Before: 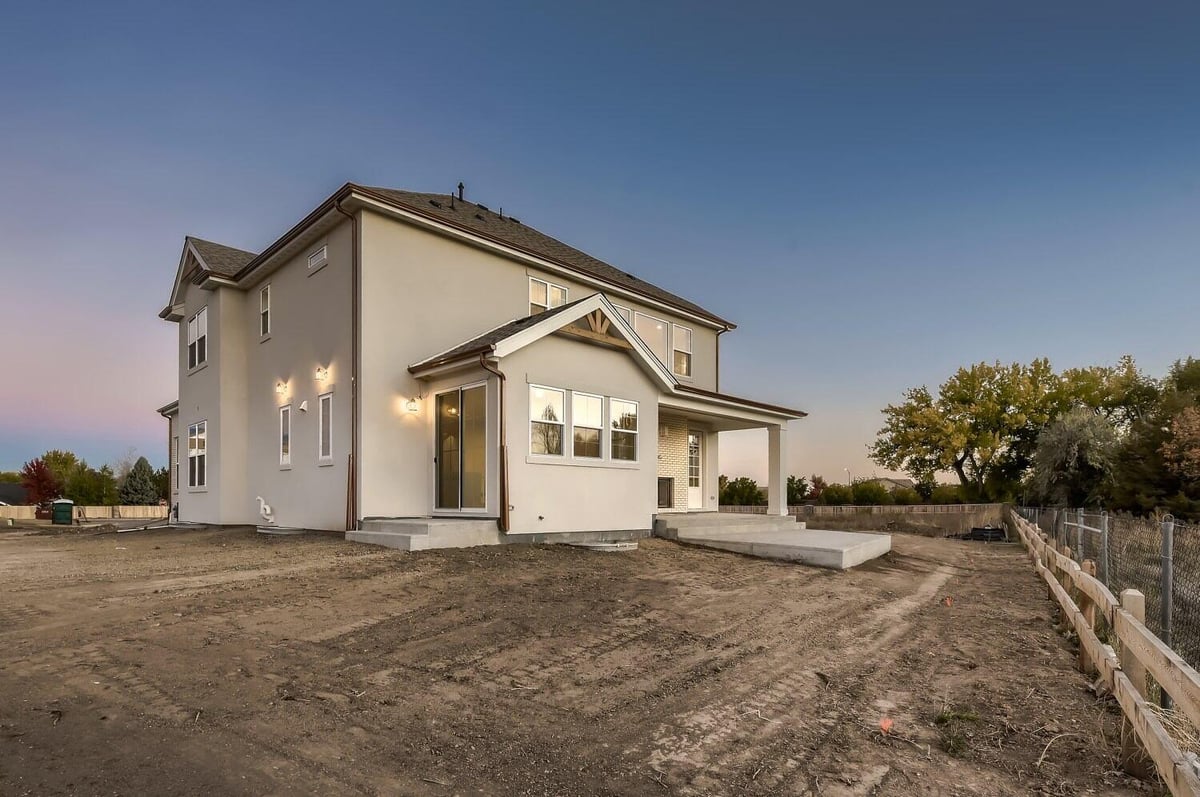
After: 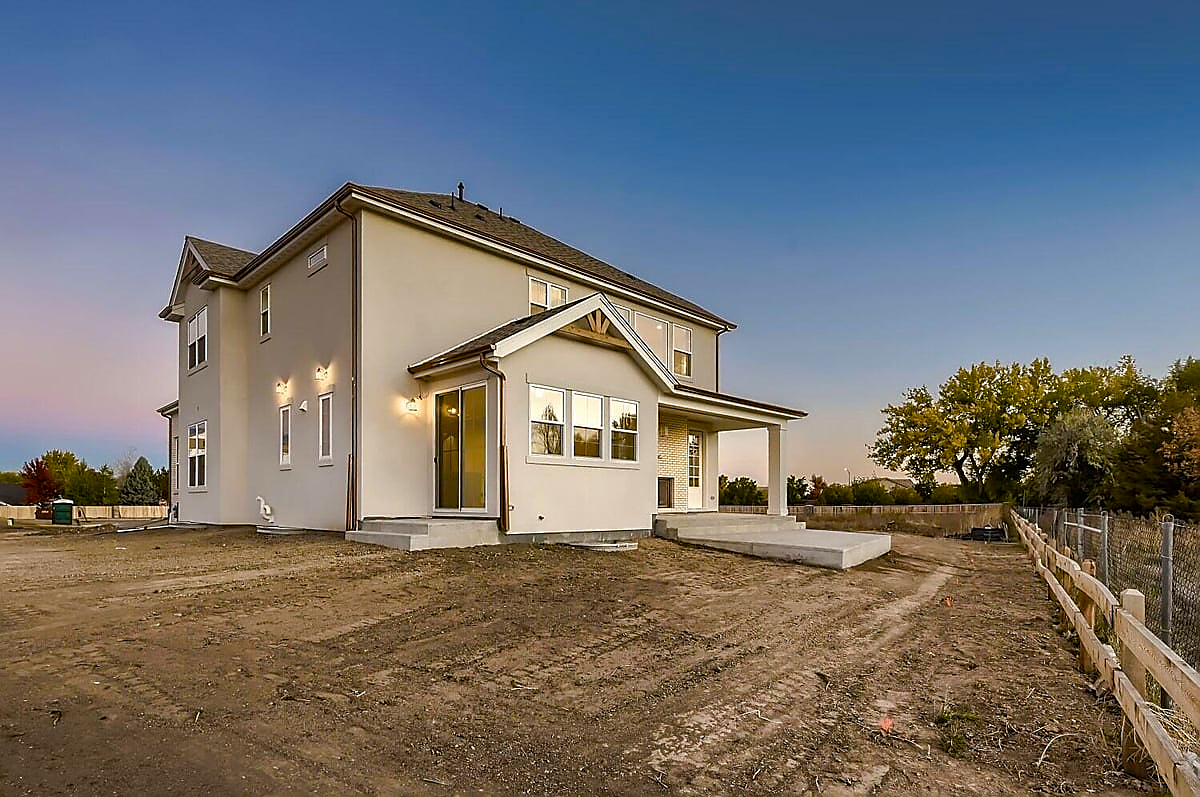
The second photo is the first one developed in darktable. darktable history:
color balance rgb: perceptual saturation grading › global saturation 35%, perceptual saturation grading › highlights -25%, perceptual saturation grading › shadows 50%
sharpen: radius 1.4, amount 1.25, threshold 0.7
